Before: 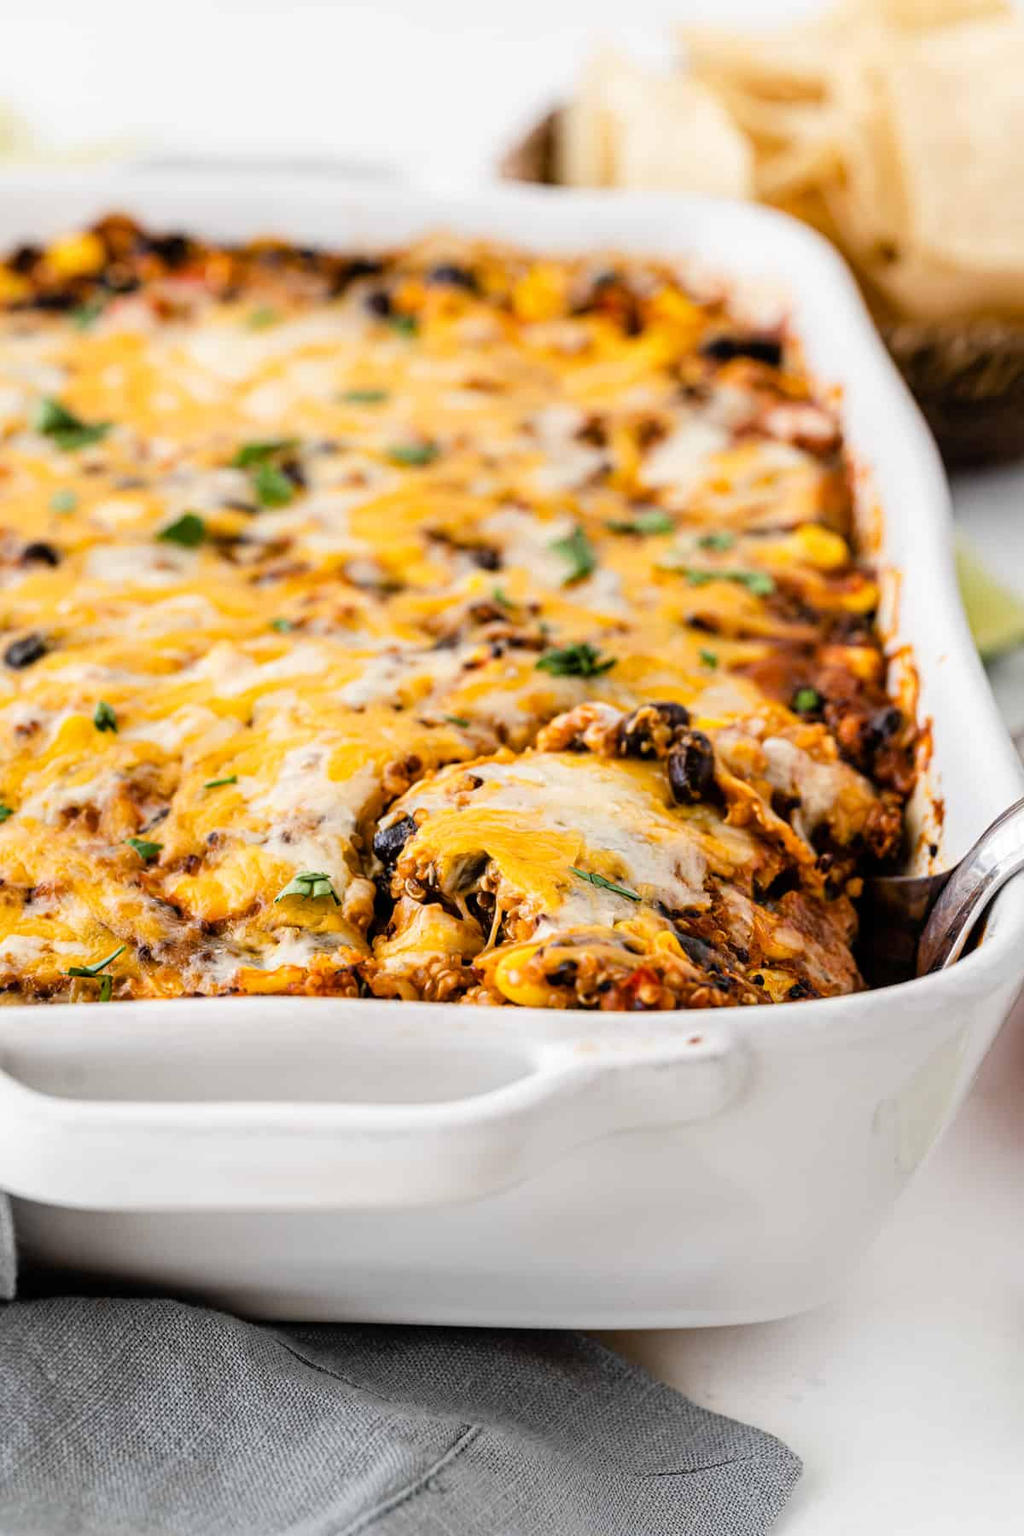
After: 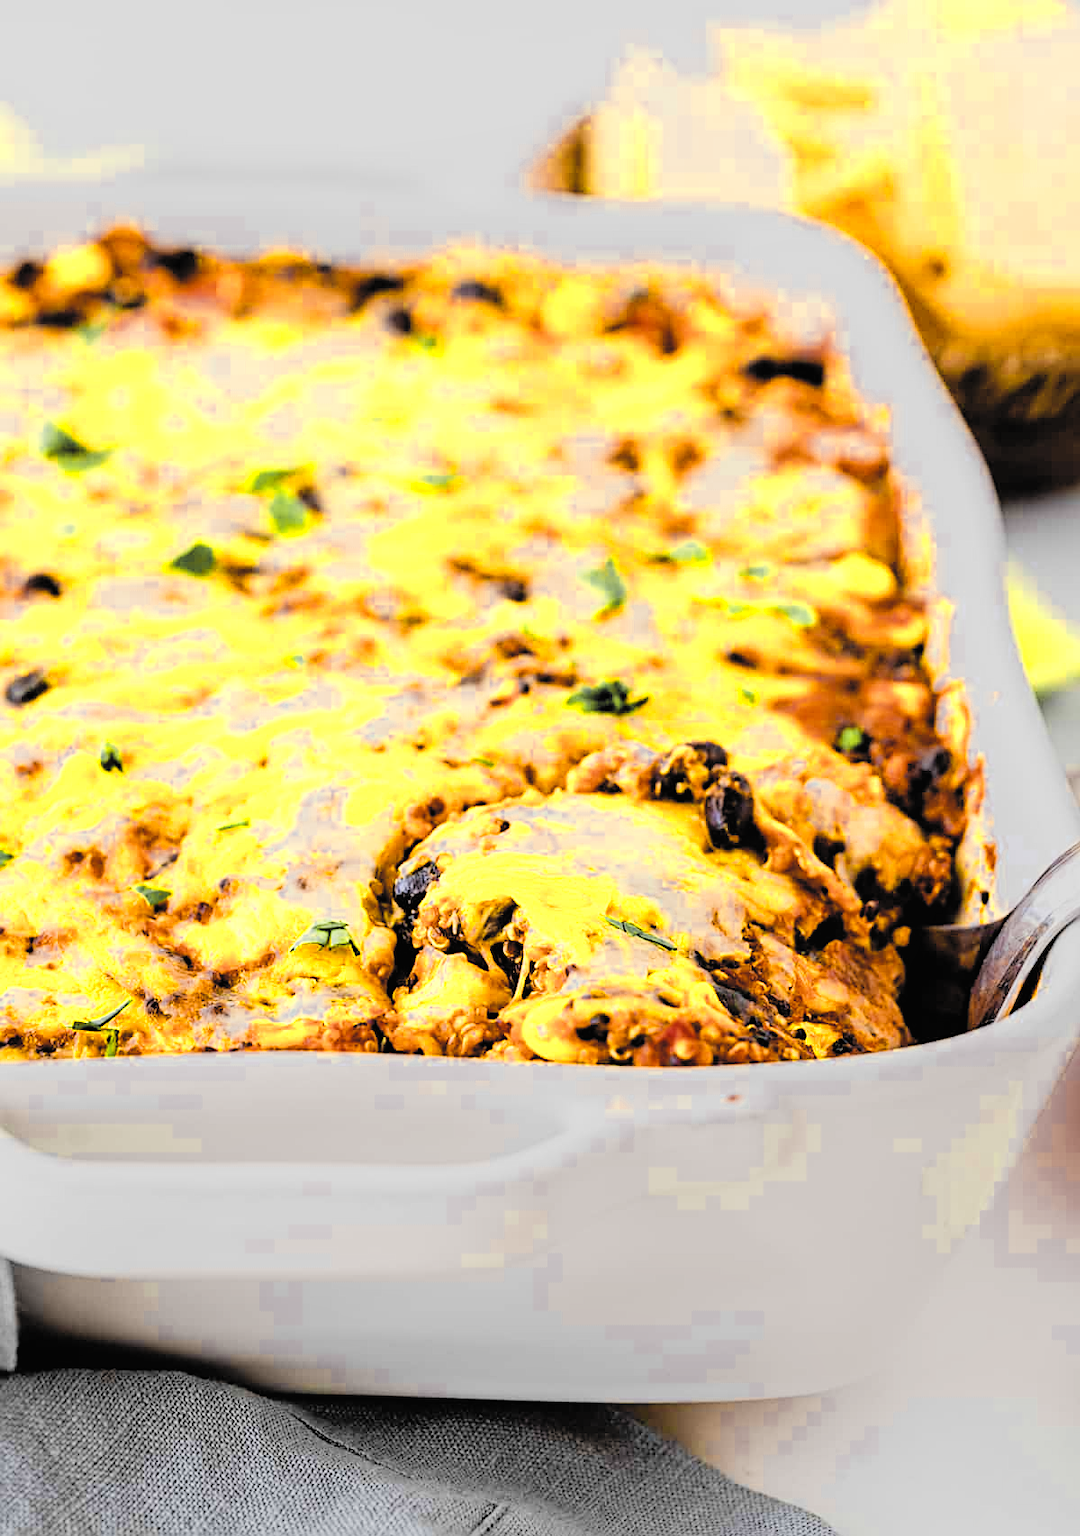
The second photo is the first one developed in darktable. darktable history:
contrast brightness saturation: contrast 0.068, brightness 0.171, saturation 0.398
filmic rgb: black relative exposure -7.47 EV, white relative exposure 4.87 EV, hardness 3.4, color science v4 (2020)
color zones: curves: ch0 [(0.004, 0.306) (0.107, 0.448) (0.252, 0.656) (0.41, 0.398) (0.595, 0.515) (0.768, 0.628)]; ch1 [(0.07, 0.323) (0.151, 0.452) (0.252, 0.608) (0.346, 0.221) (0.463, 0.189) (0.61, 0.368) (0.735, 0.395) (0.921, 0.412)]; ch2 [(0, 0.476) (0.132, 0.512) (0.243, 0.512) (0.397, 0.48) (0.522, 0.376) (0.634, 0.536) (0.761, 0.46)]
color balance rgb: perceptual saturation grading › global saturation 19.833%, global vibrance 20%
local contrast: mode bilateral grid, contrast 100, coarseness 99, detail 90%, midtone range 0.2
sharpen: on, module defaults
crop and rotate: top 0.009%, bottom 5.179%
